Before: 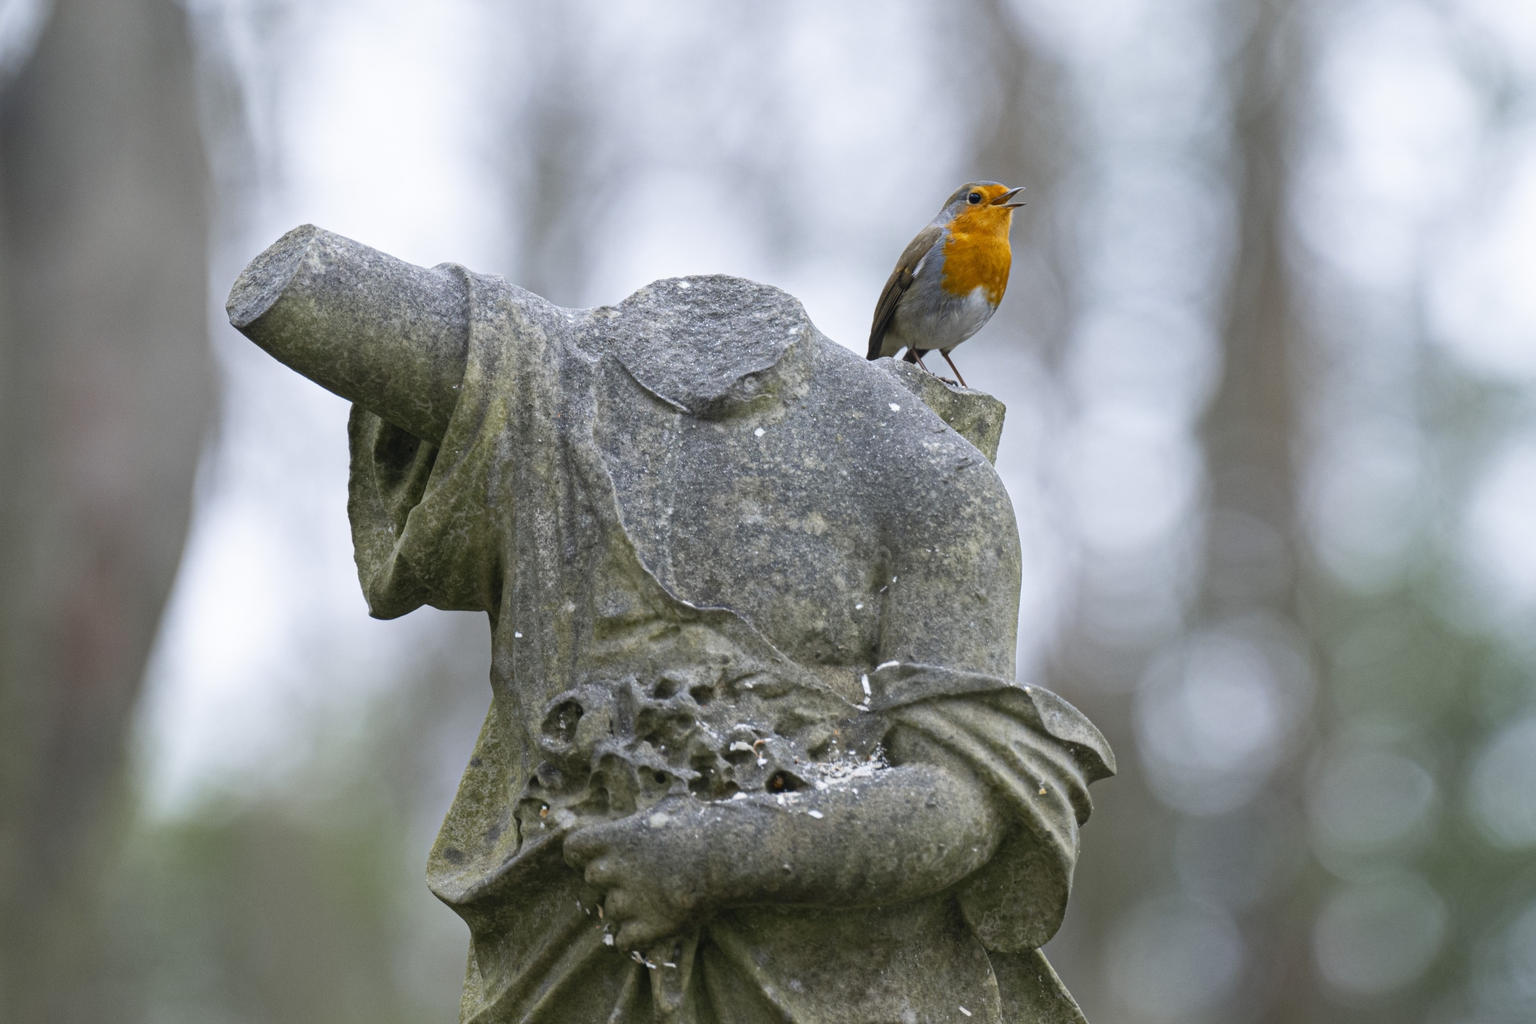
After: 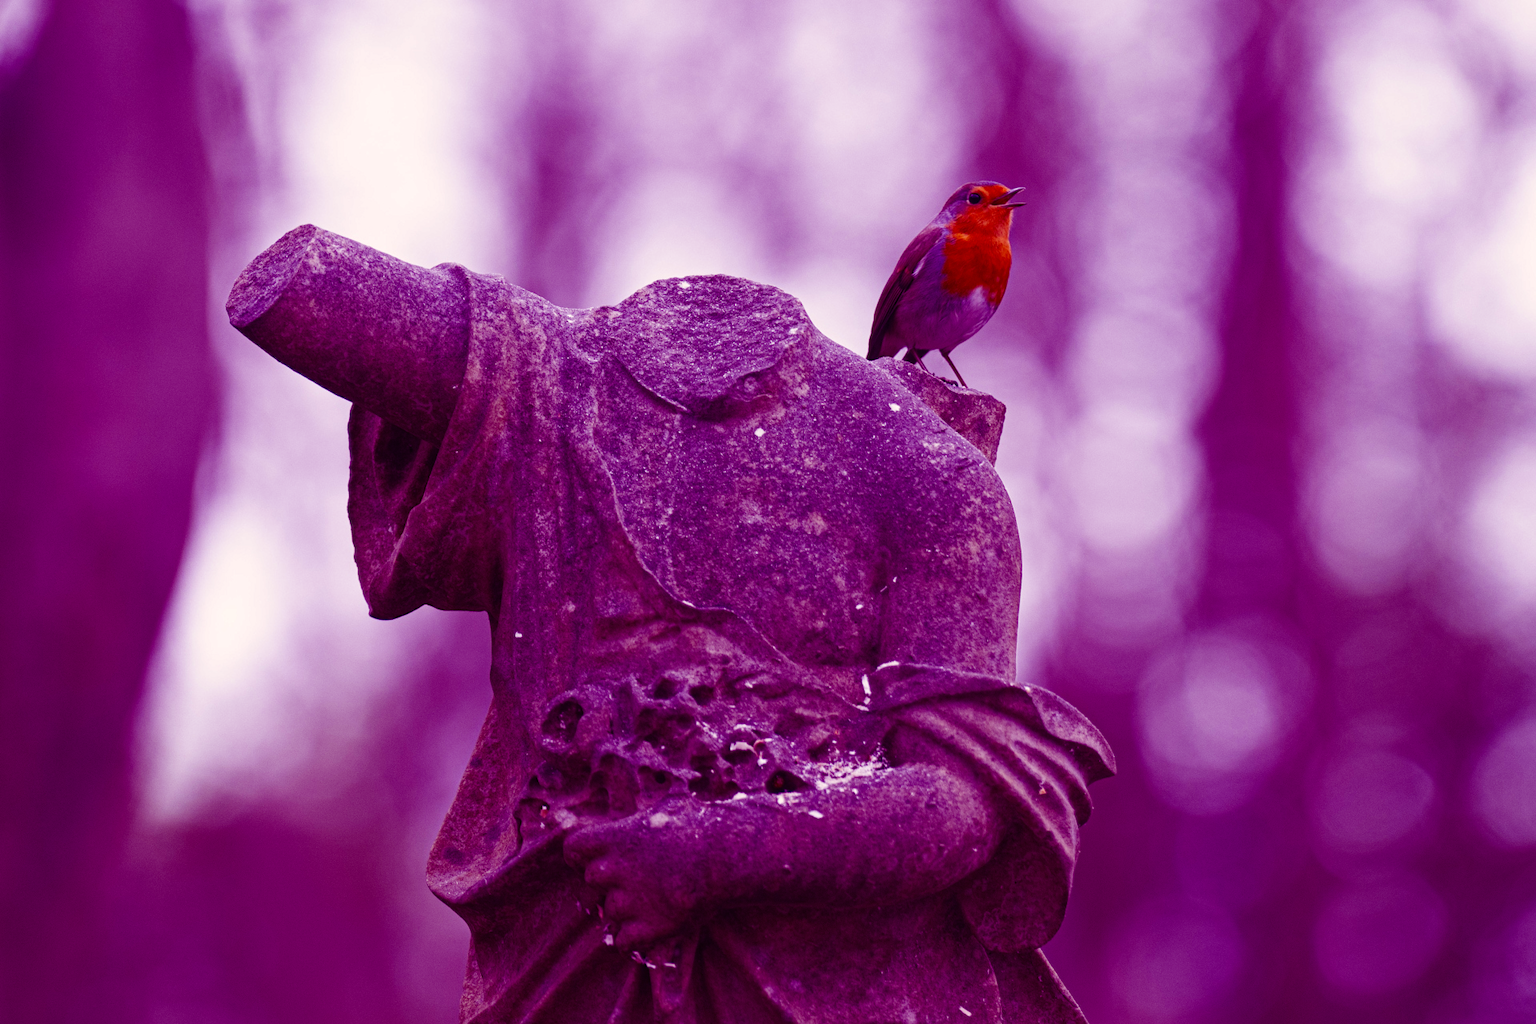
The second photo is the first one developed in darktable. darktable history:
color calibration: x 0.334, y 0.349, temperature 5426 K
color balance: mode lift, gamma, gain (sRGB), lift [1, 1, 0.101, 1]
